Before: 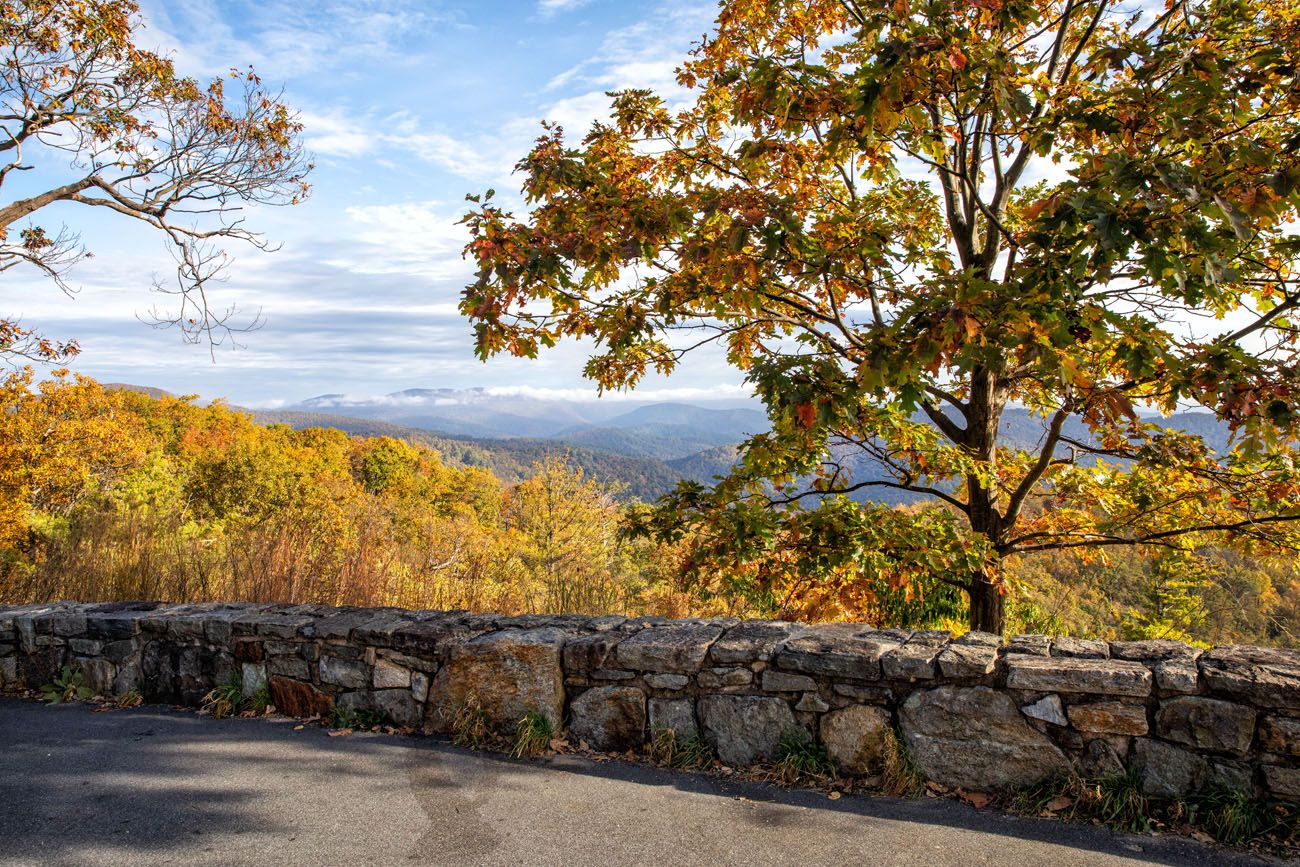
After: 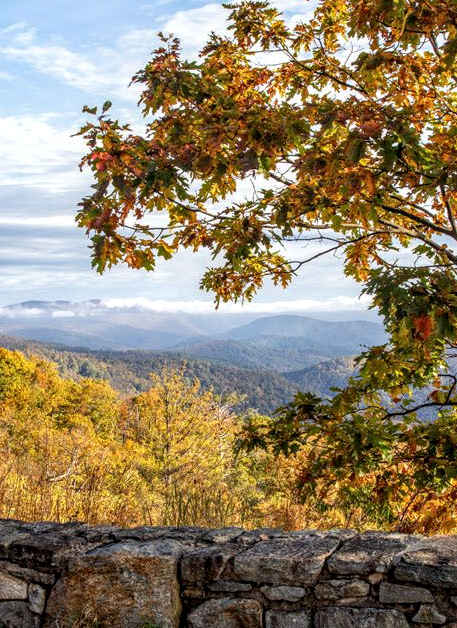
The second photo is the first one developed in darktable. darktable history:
crop and rotate: left 29.476%, top 10.214%, right 35.32%, bottom 17.333%
local contrast: on, module defaults
